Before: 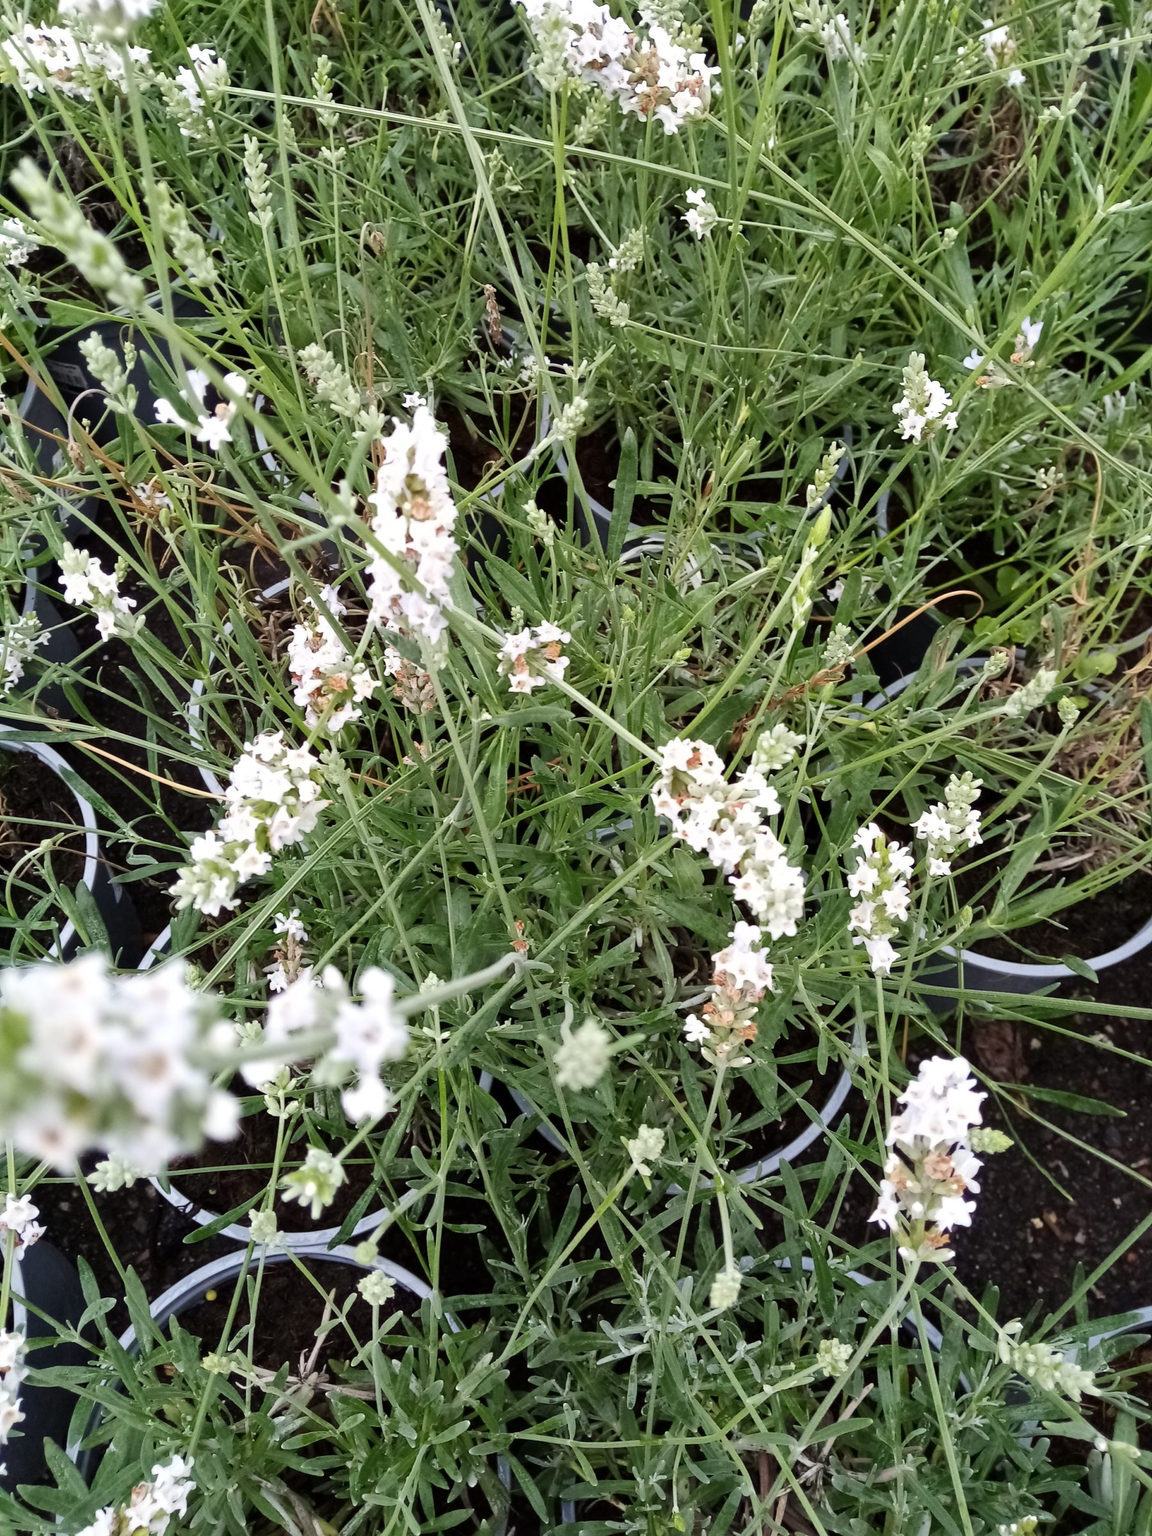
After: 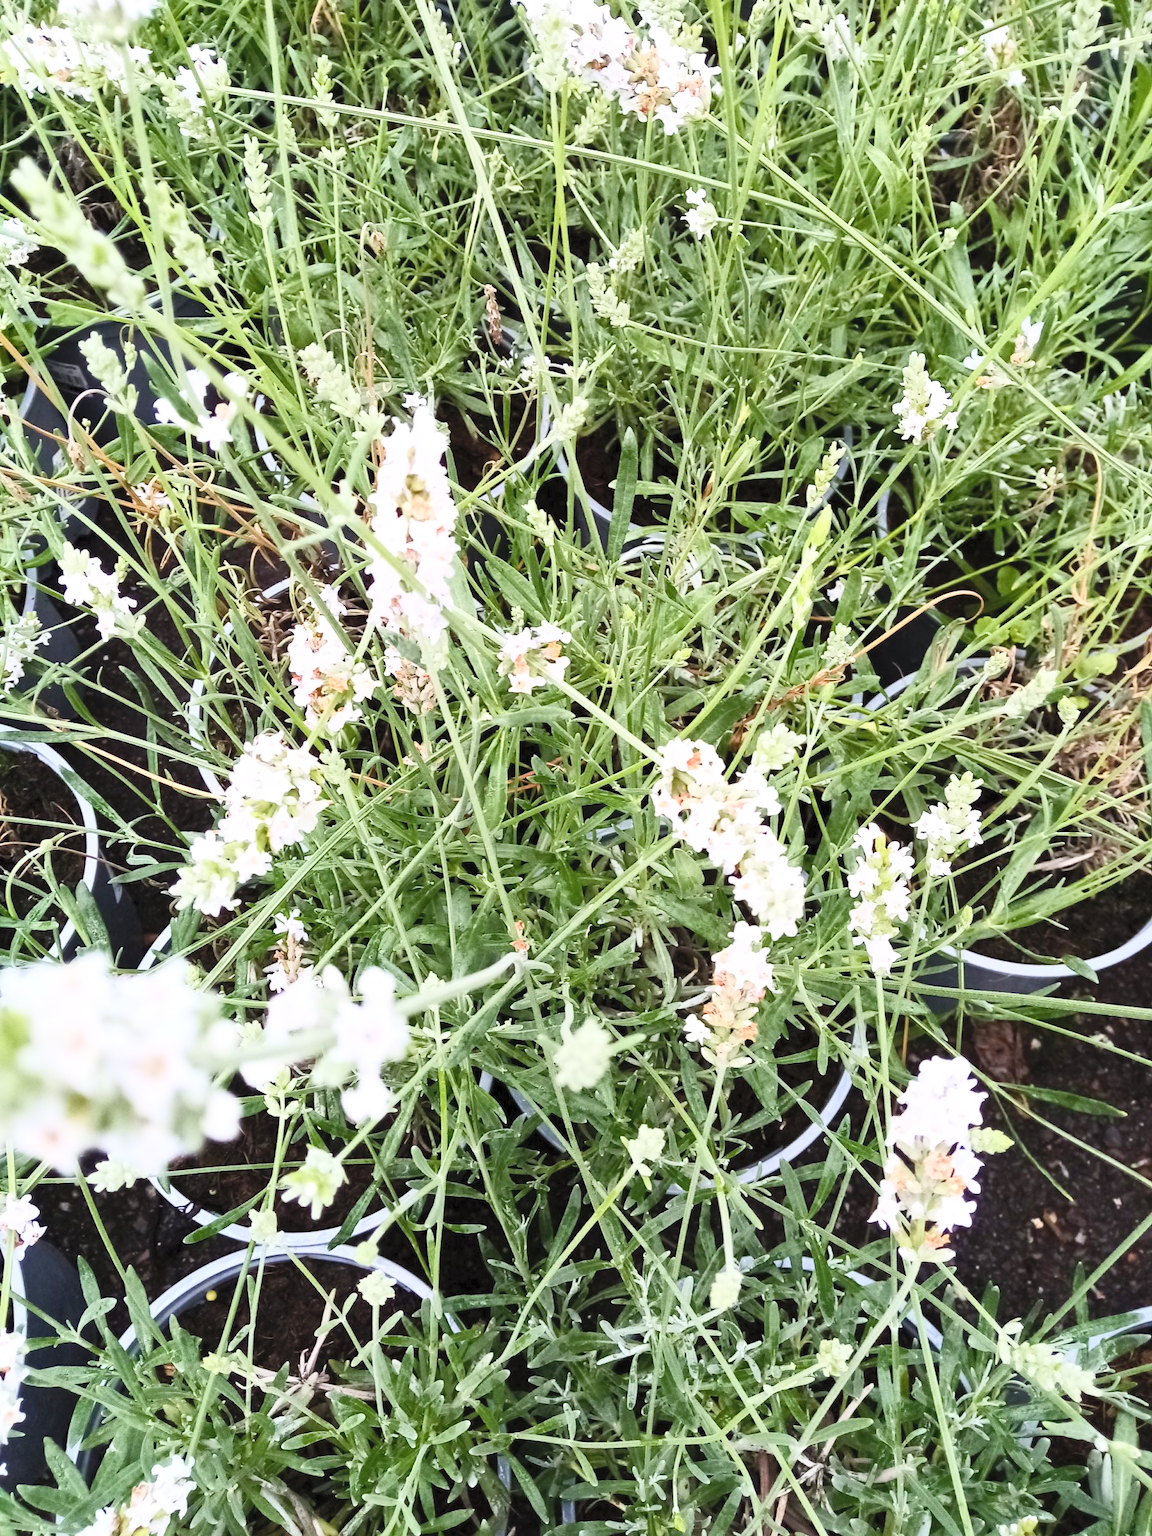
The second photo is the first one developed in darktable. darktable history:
contrast brightness saturation: contrast 0.39, brightness 0.53
white balance: red 1.004, blue 1.024
color balance rgb: perceptual saturation grading › global saturation 20%, perceptual saturation grading › highlights -25%, perceptual saturation grading › shadows 25%
